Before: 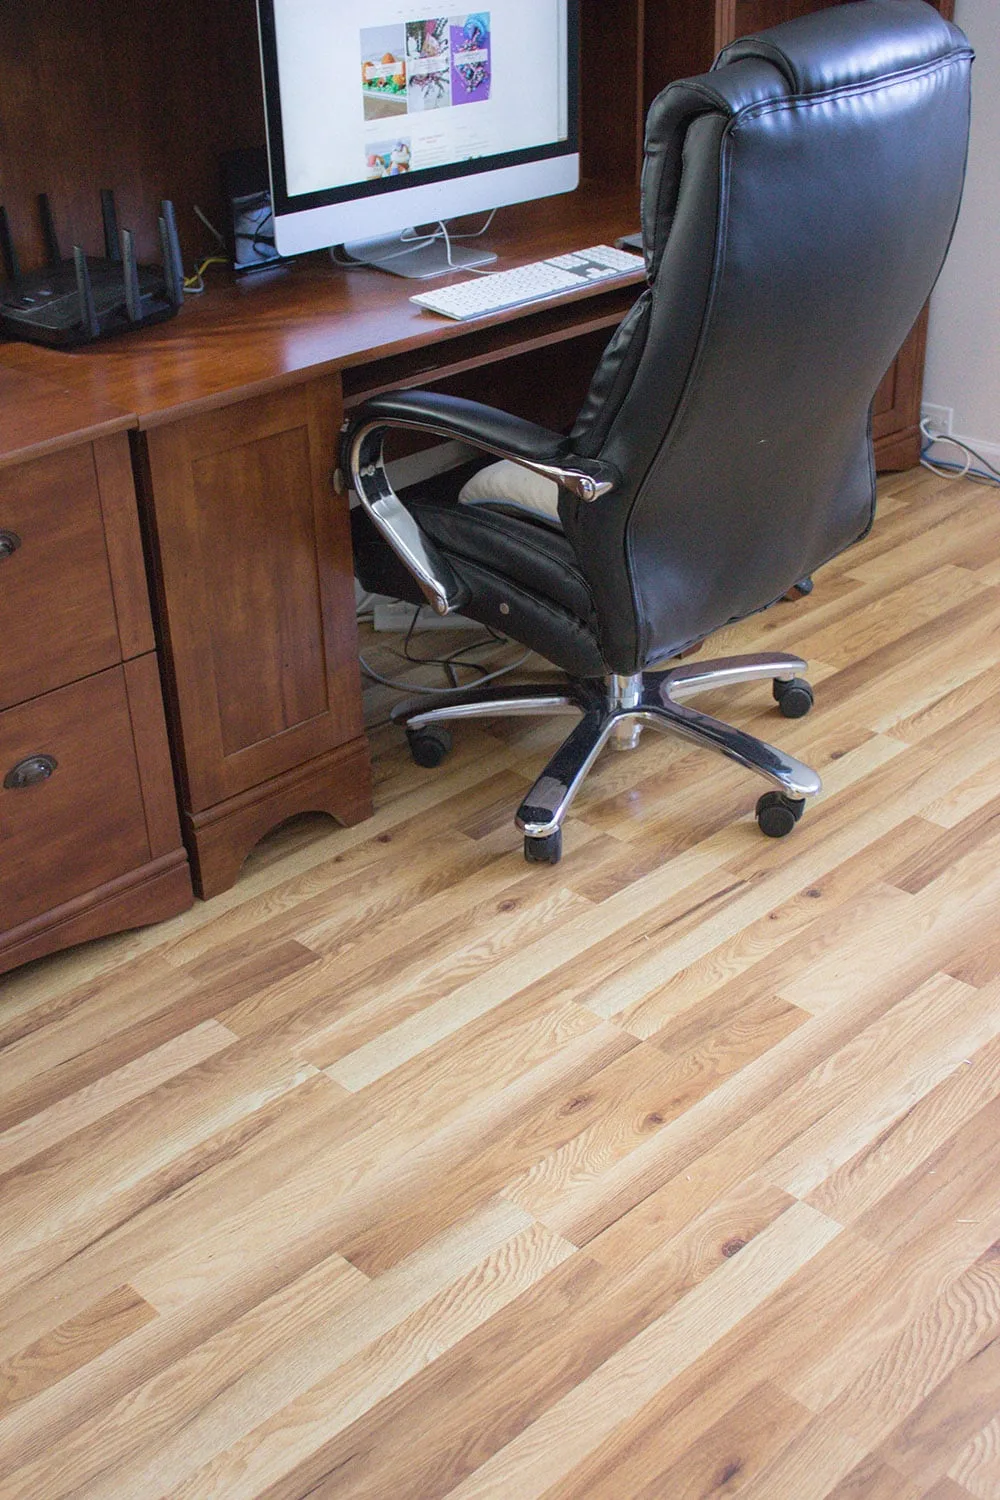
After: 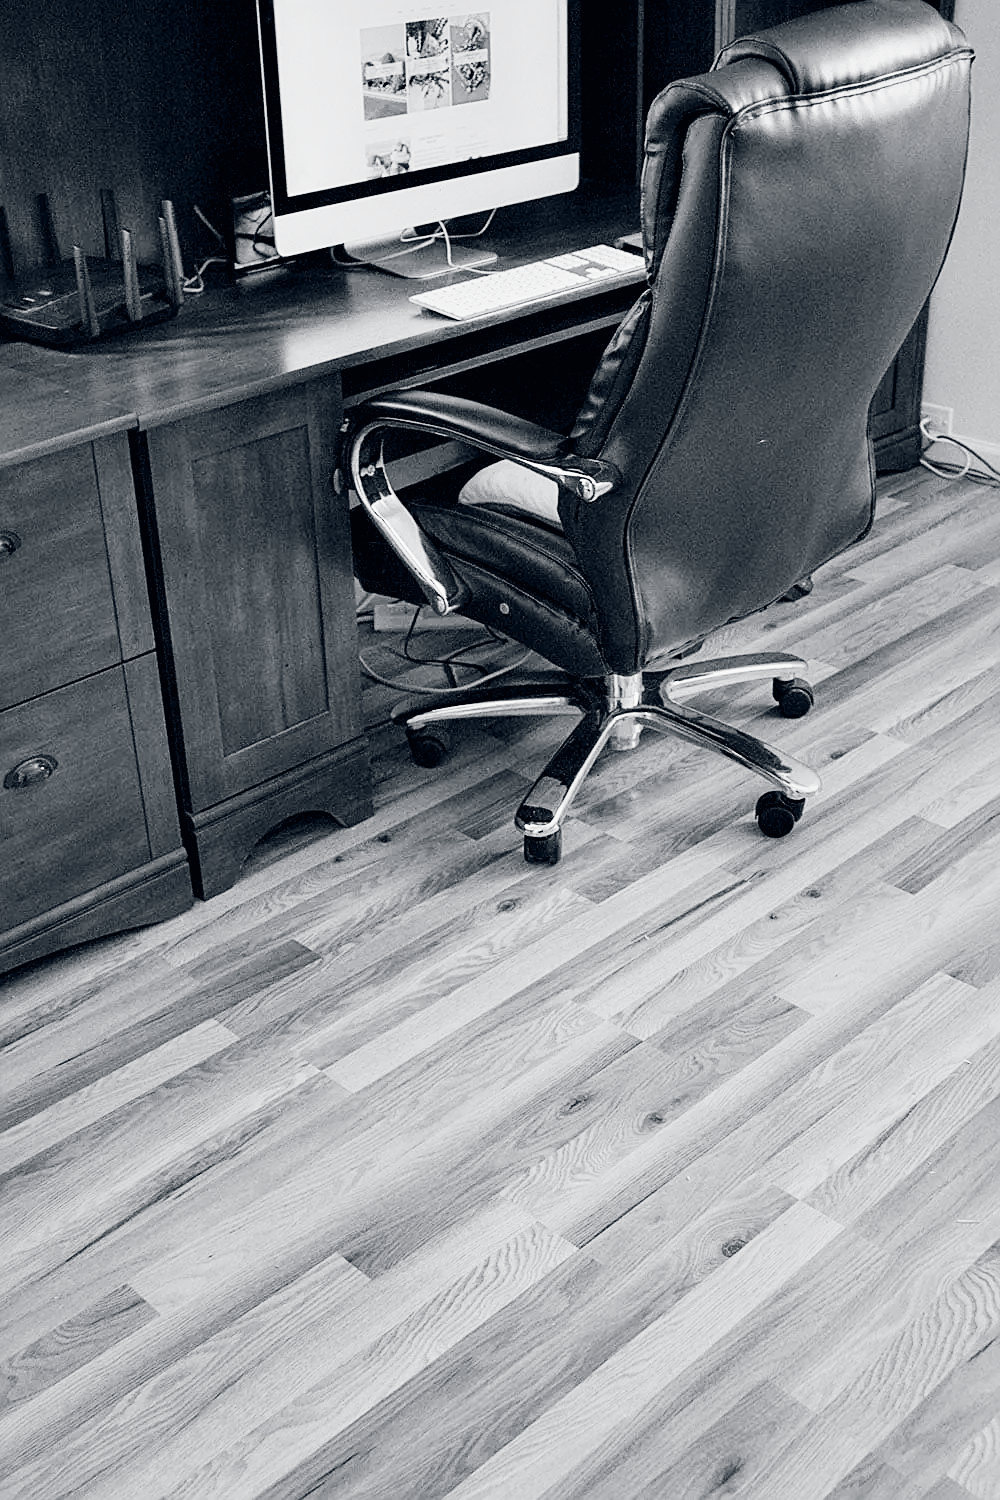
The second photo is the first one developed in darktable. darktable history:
contrast equalizer: octaves 7, y [[0.6 ×6], [0.55 ×6], [0 ×6], [0 ×6], [0 ×6]]
sharpen: on, module defaults
color calibration: output gray [0.21, 0.42, 0.37, 0], illuminant F (fluorescent), F source F9 (Cool White Deluxe 4150 K) – high CRI, x 0.375, y 0.373, temperature 4158.83 K
filmic rgb: middle gray luminance 28.9%, black relative exposure -10.26 EV, white relative exposure 5.48 EV, target black luminance 0%, hardness 3.97, latitude 2.52%, contrast 1.123, highlights saturation mix 5.79%, shadows ↔ highlights balance 14.89%
exposure: black level correction 0.001, exposure 0.499 EV, compensate exposure bias true, compensate highlight preservation false
color balance rgb: shadows lift › chroma 2.054%, shadows lift › hue 134.89°, global offset › luminance 0.41%, global offset › chroma 0.203%, global offset › hue 255.65°, perceptual saturation grading › global saturation 25.309%
